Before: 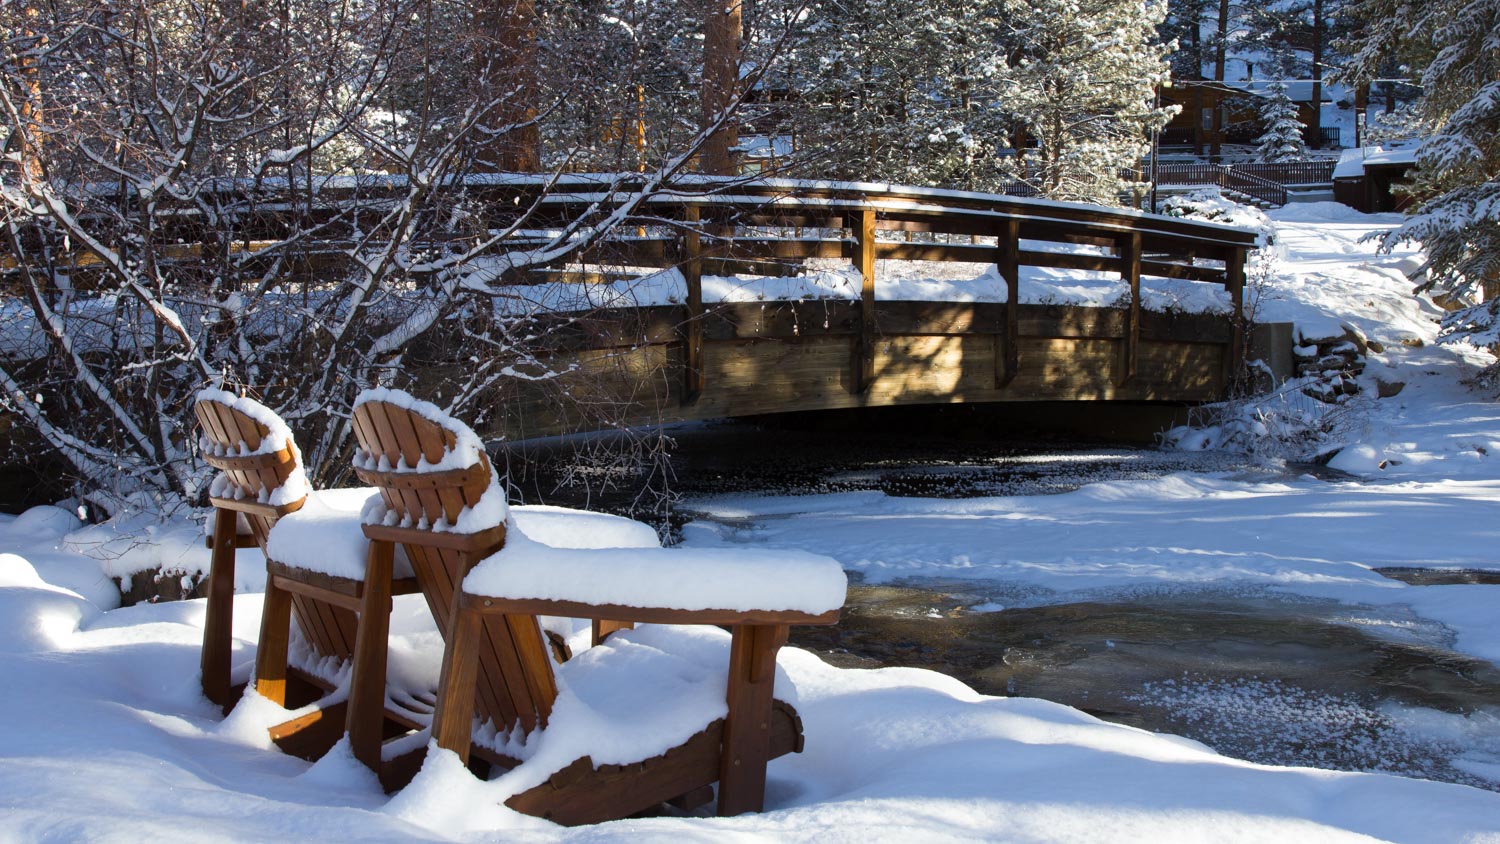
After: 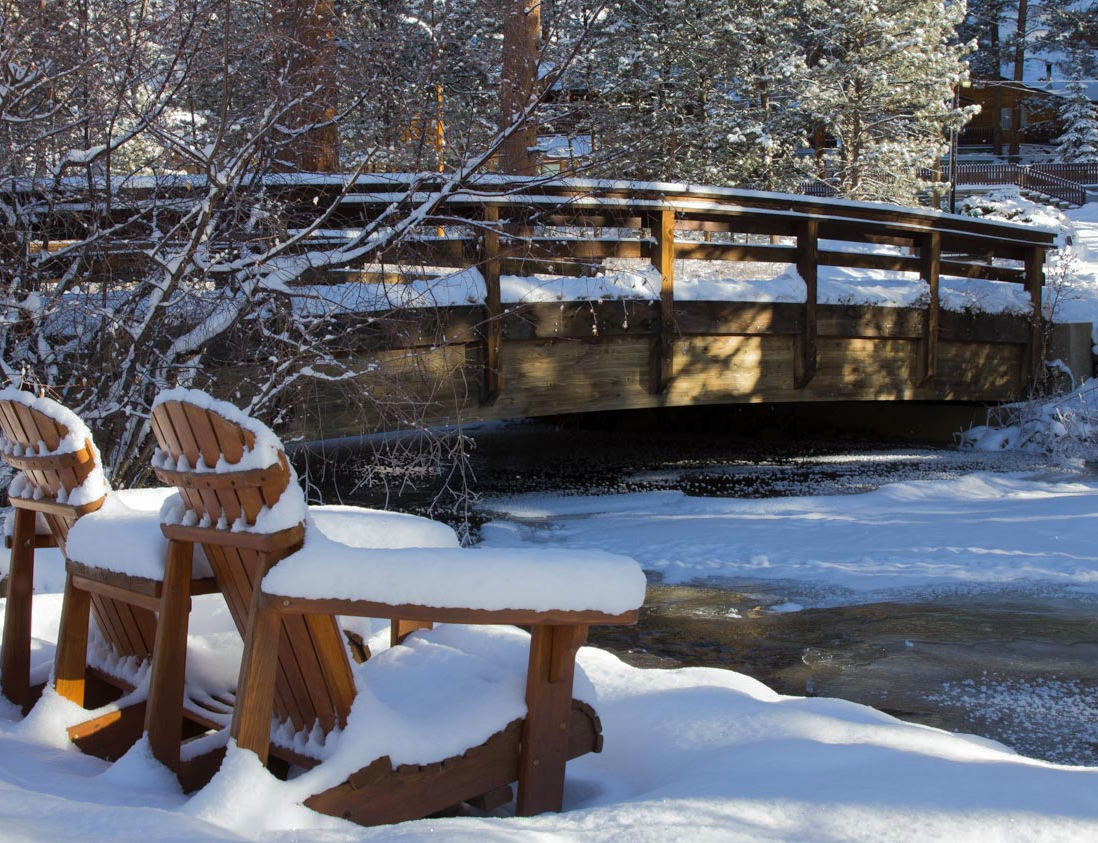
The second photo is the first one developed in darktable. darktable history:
crop: left 13.443%, right 13.31%
shadows and highlights: shadows 40, highlights -60
